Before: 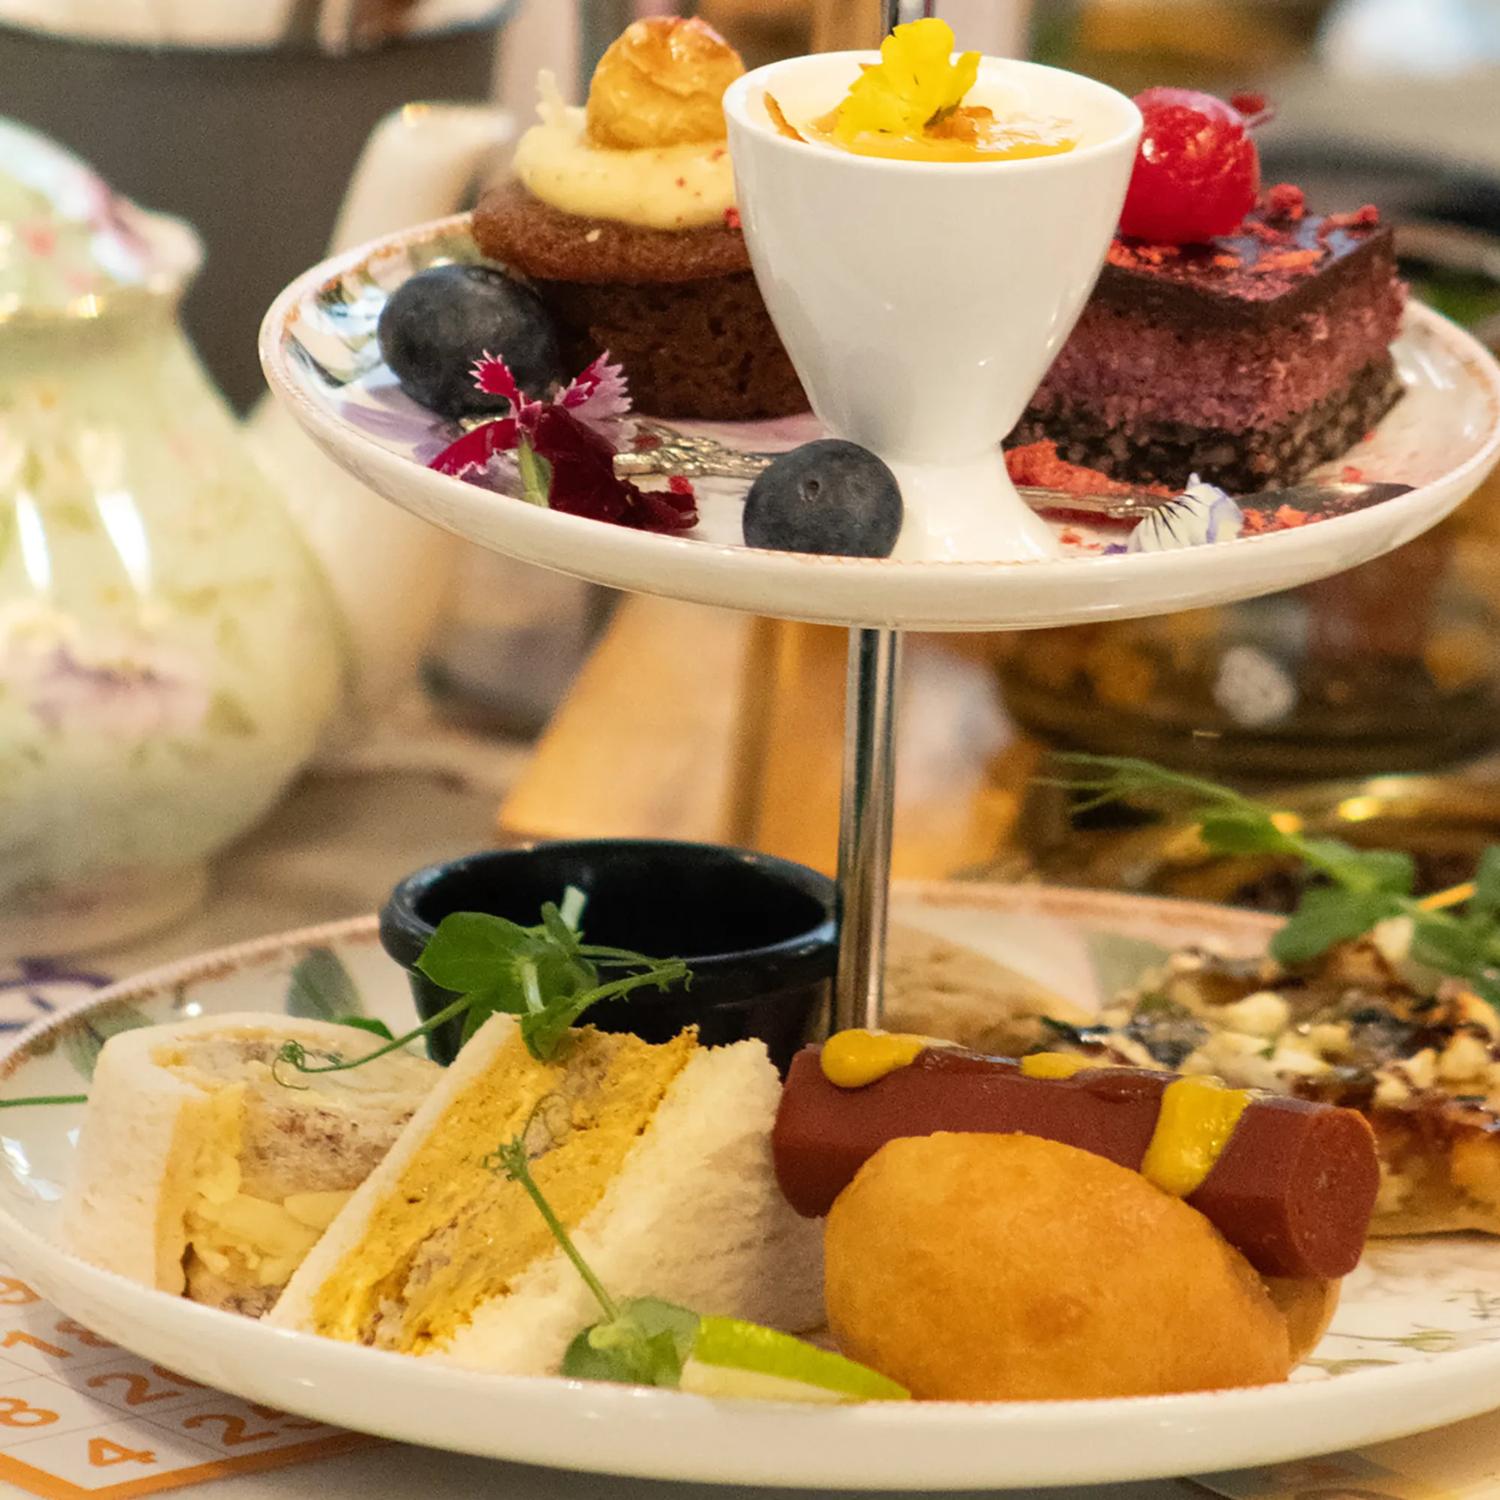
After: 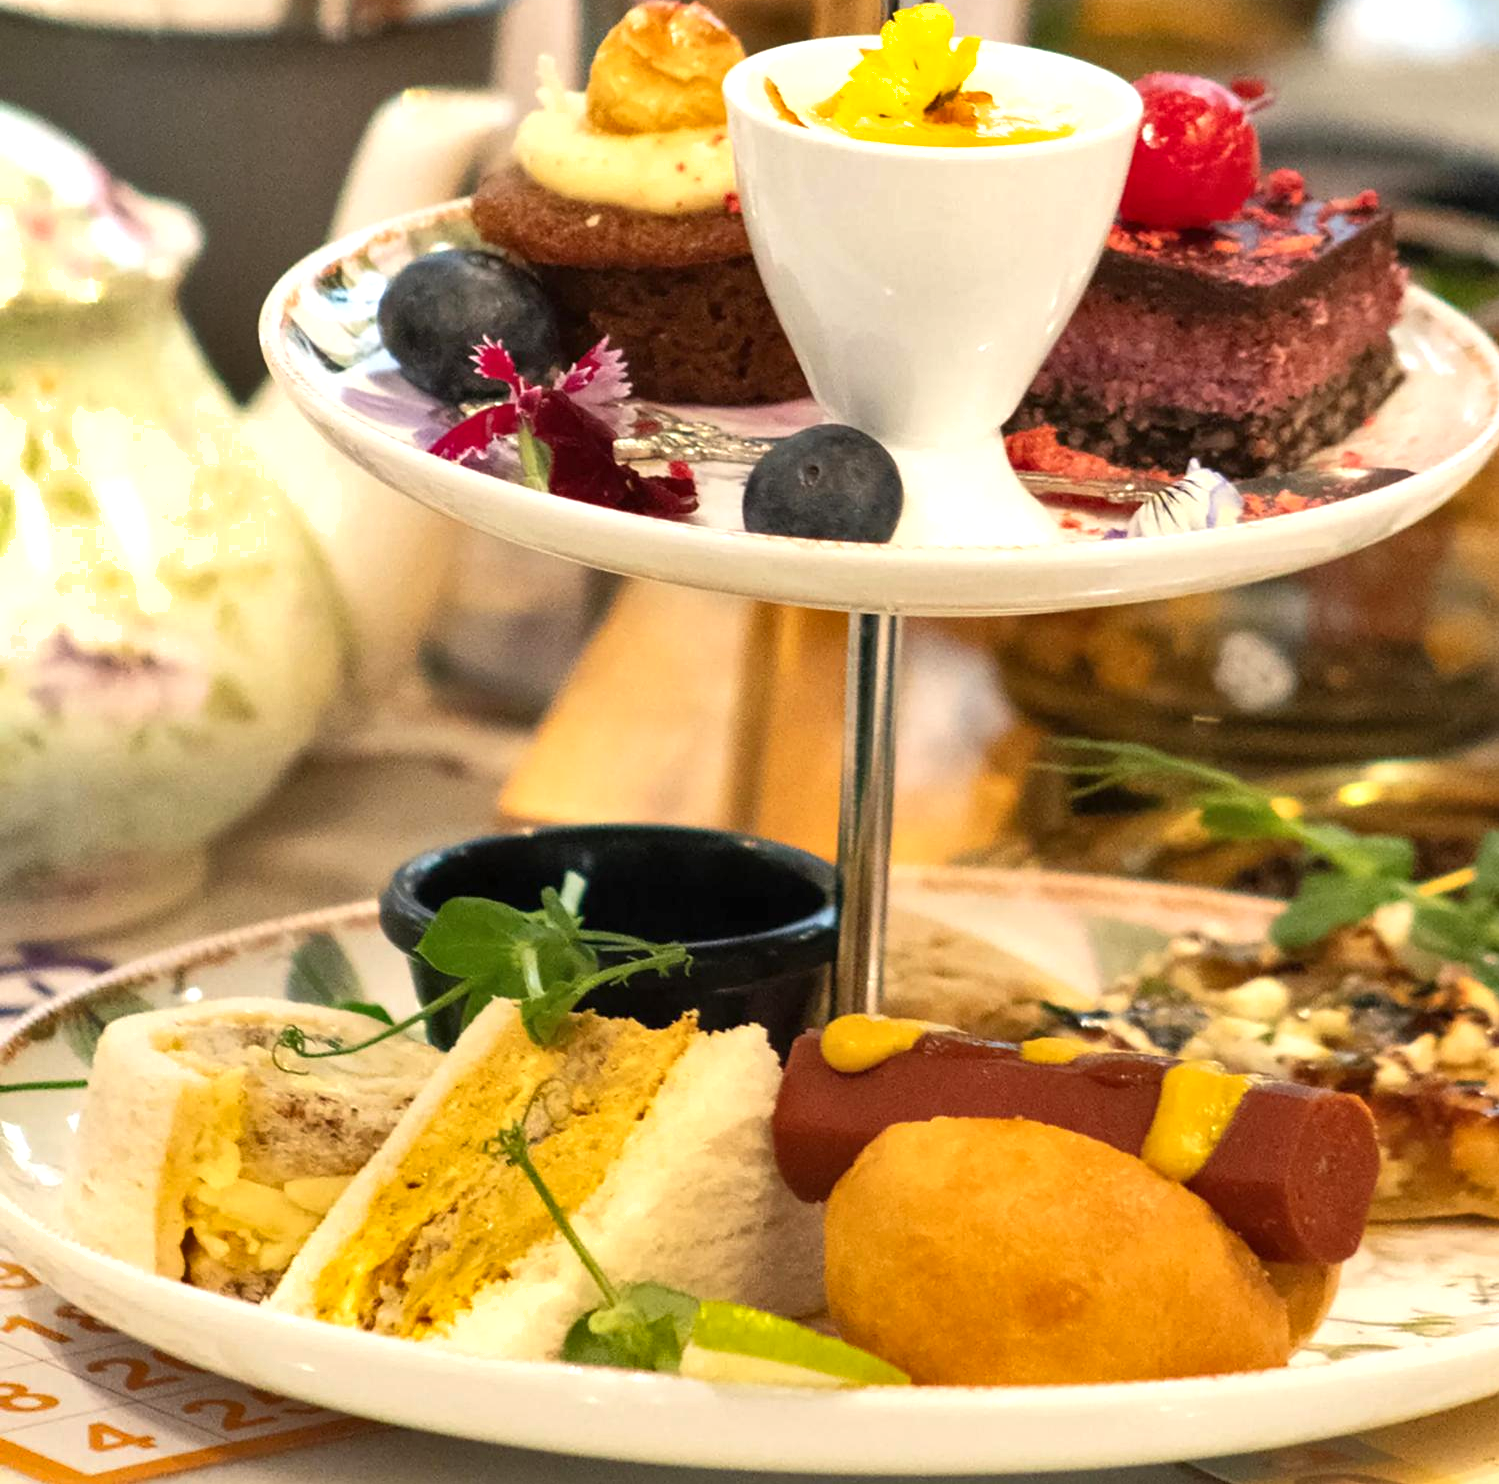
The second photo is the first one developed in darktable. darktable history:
exposure: exposure 0.485 EV, compensate highlight preservation false
crop: top 1.049%, right 0.001%
shadows and highlights: shadows 60, soften with gaussian
